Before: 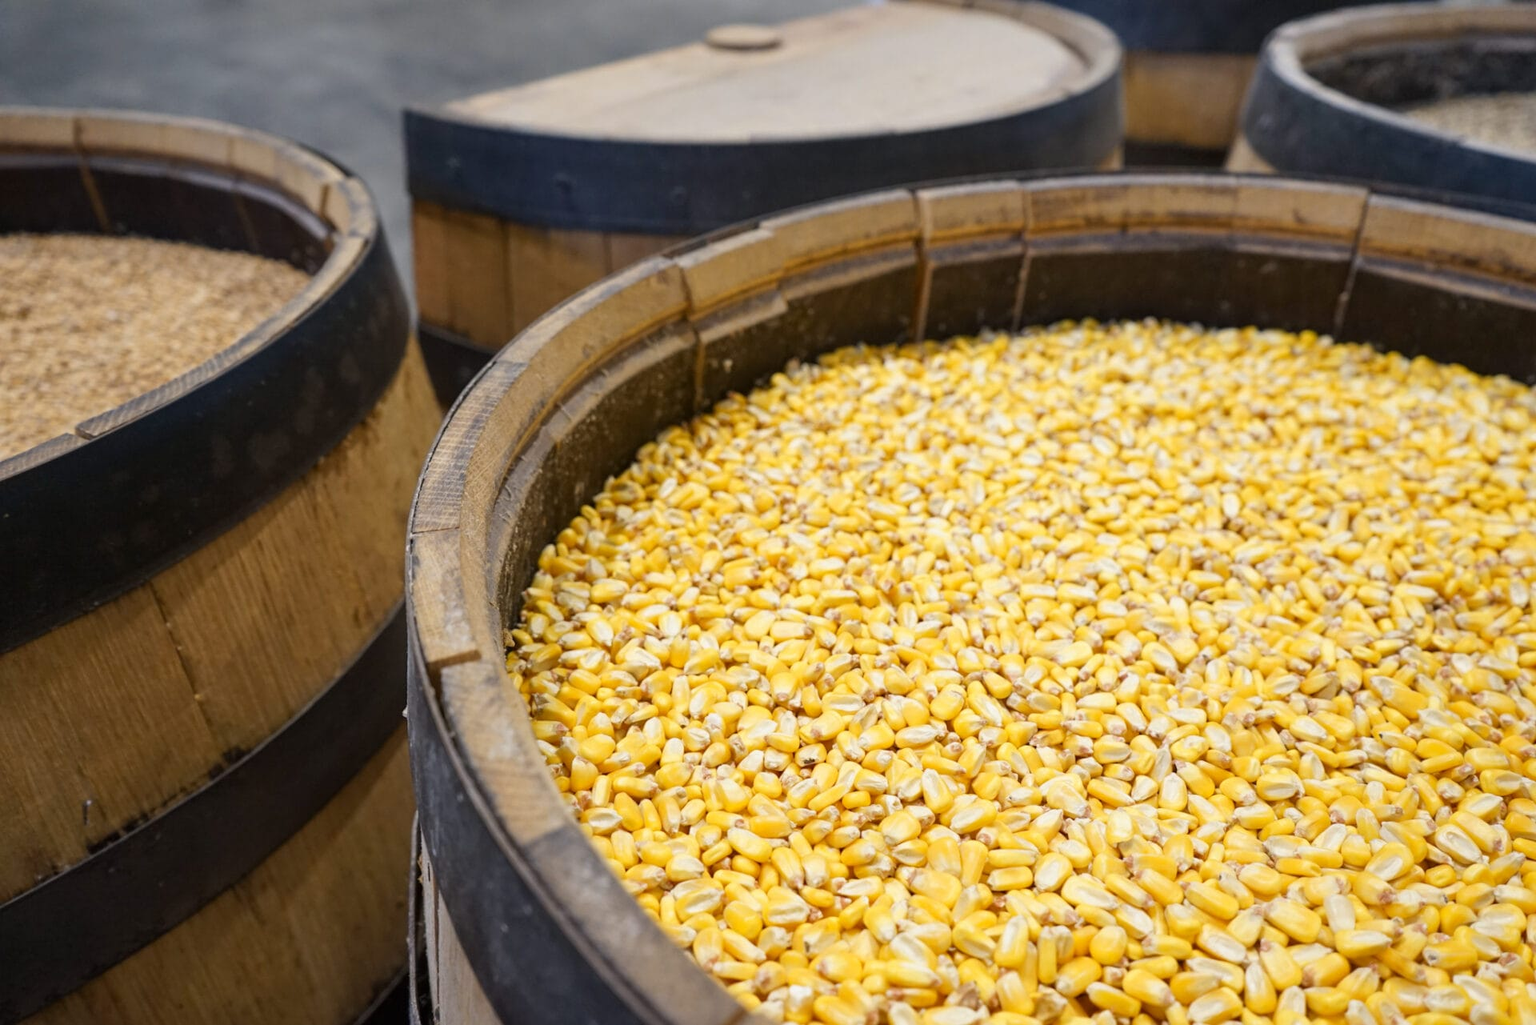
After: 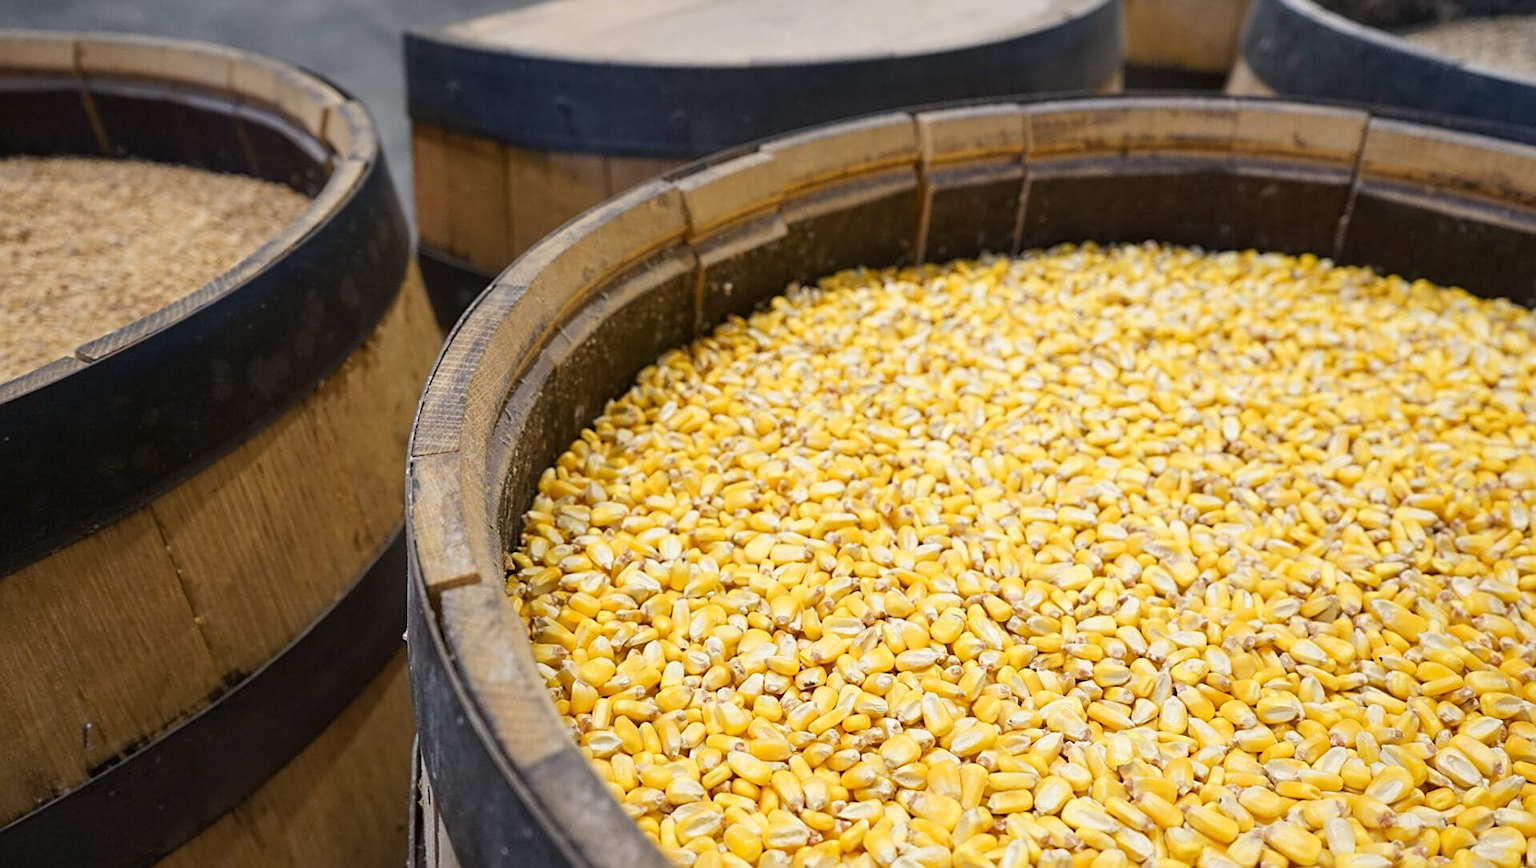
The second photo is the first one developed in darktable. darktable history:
crop: top 7.571%, bottom 7.682%
sharpen: on, module defaults
